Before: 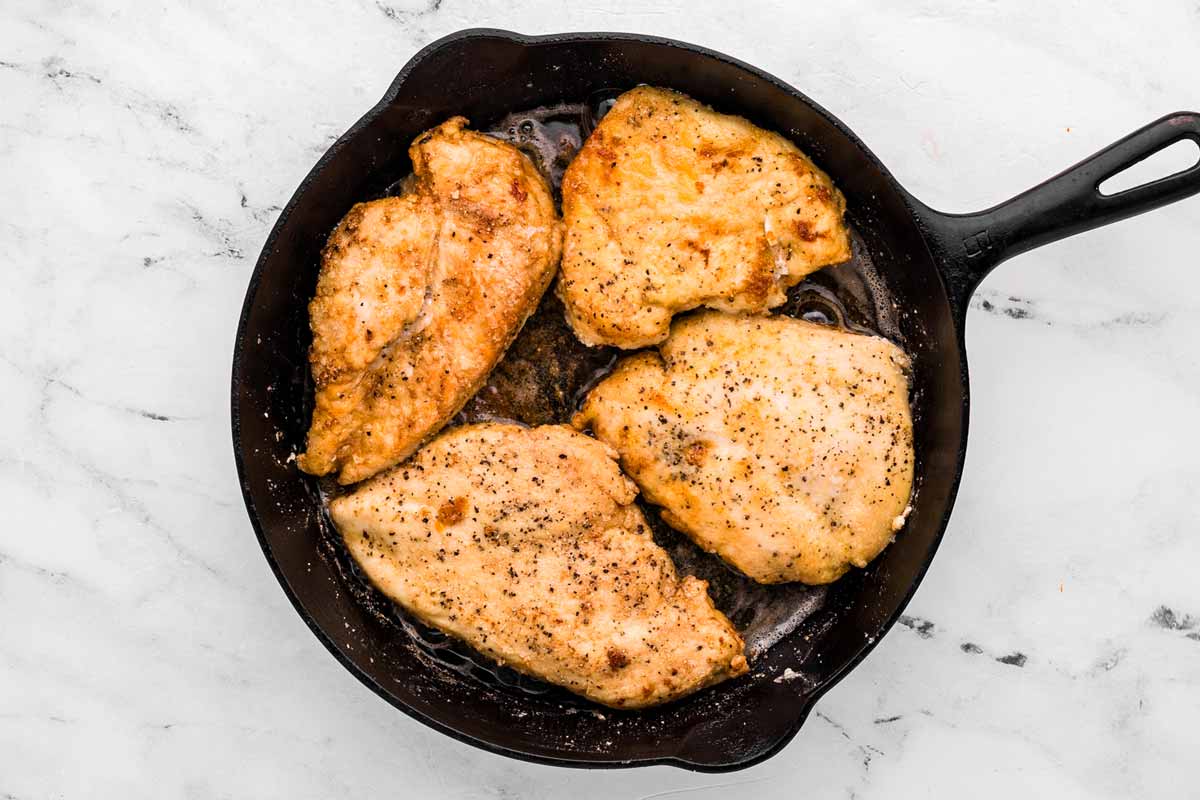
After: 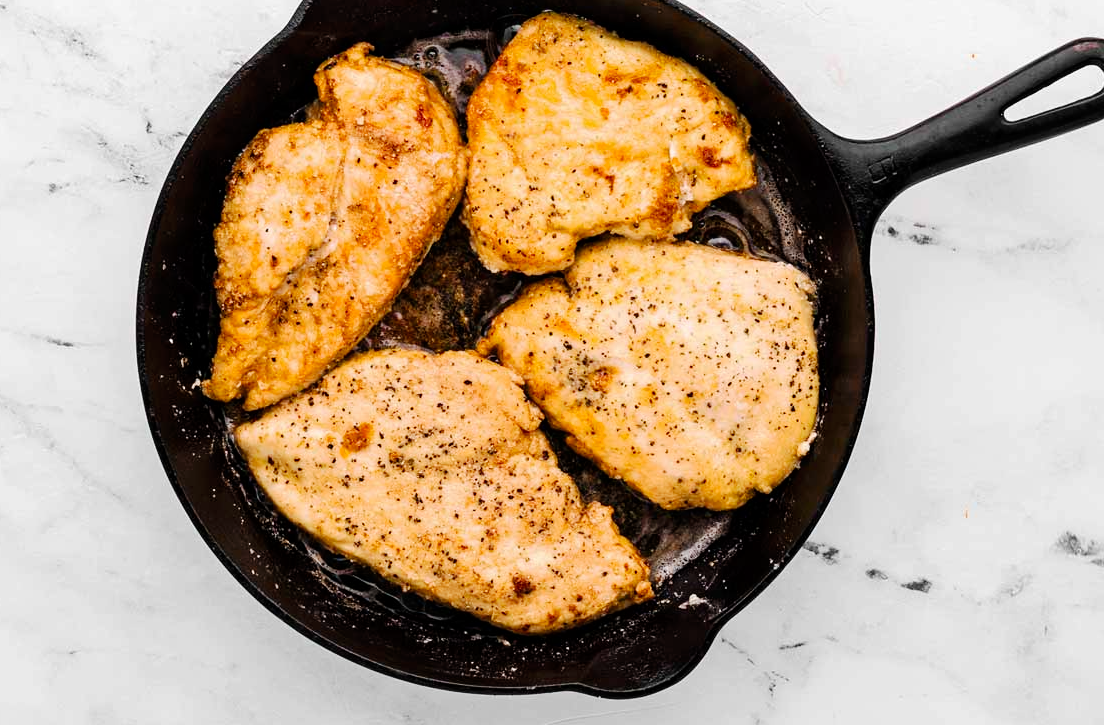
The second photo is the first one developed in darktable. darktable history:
crop and rotate: left 7.983%, top 9.268%
tone curve: curves: ch0 [(0.003, 0) (0.066, 0.031) (0.163, 0.112) (0.264, 0.238) (0.395, 0.408) (0.517, 0.56) (0.684, 0.734) (0.791, 0.814) (1, 1)]; ch1 [(0, 0) (0.164, 0.115) (0.337, 0.332) (0.39, 0.398) (0.464, 0.461) (0.501, 0.5) (0.507, 0.5) (0.534, 0.532) (0.577, 0.59) (0.652, 0.681) (0.733, 0.749) (0.811, 0.796) (1, 1)]; ch2 [(0, 0) (0.337, 0.382) (0.464, 0.476) (0.501, 0.5) (0.527, 0.54) (0.551, 0.565) (0.6, 0.59) (0.687, 0.675) (1, 1)], preserve colors none
